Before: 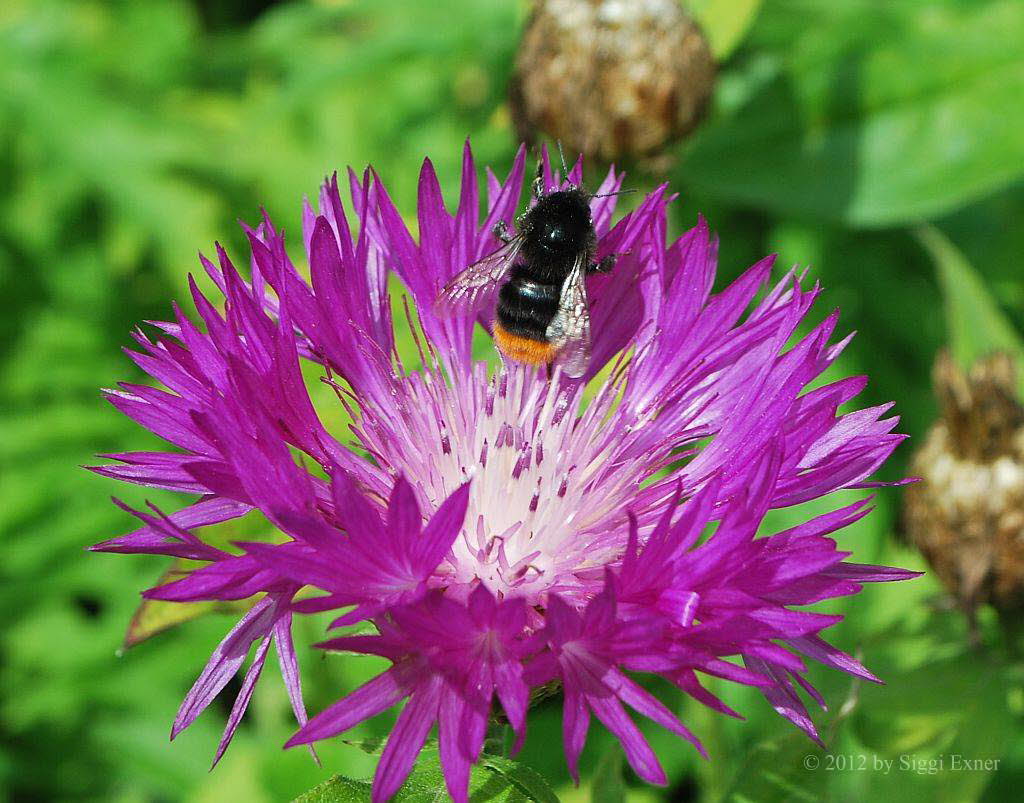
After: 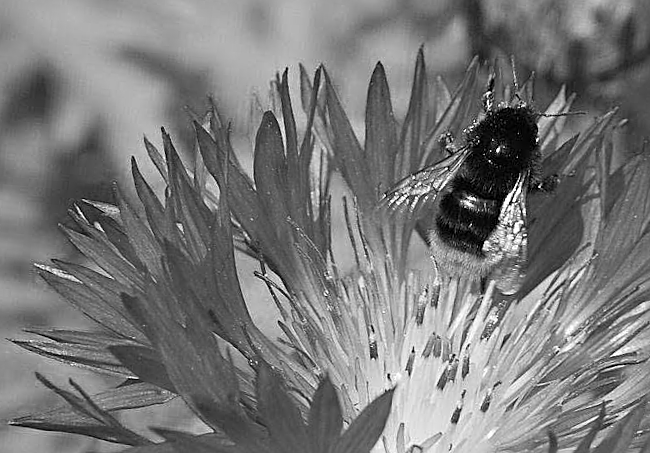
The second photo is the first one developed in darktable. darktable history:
crop and rotate: angle -4.99°, left 2.122%, top 6.945%, right 27.566%, bottom 30.519%
monochrome: on, module defaults
sharpen: on, module defaults
